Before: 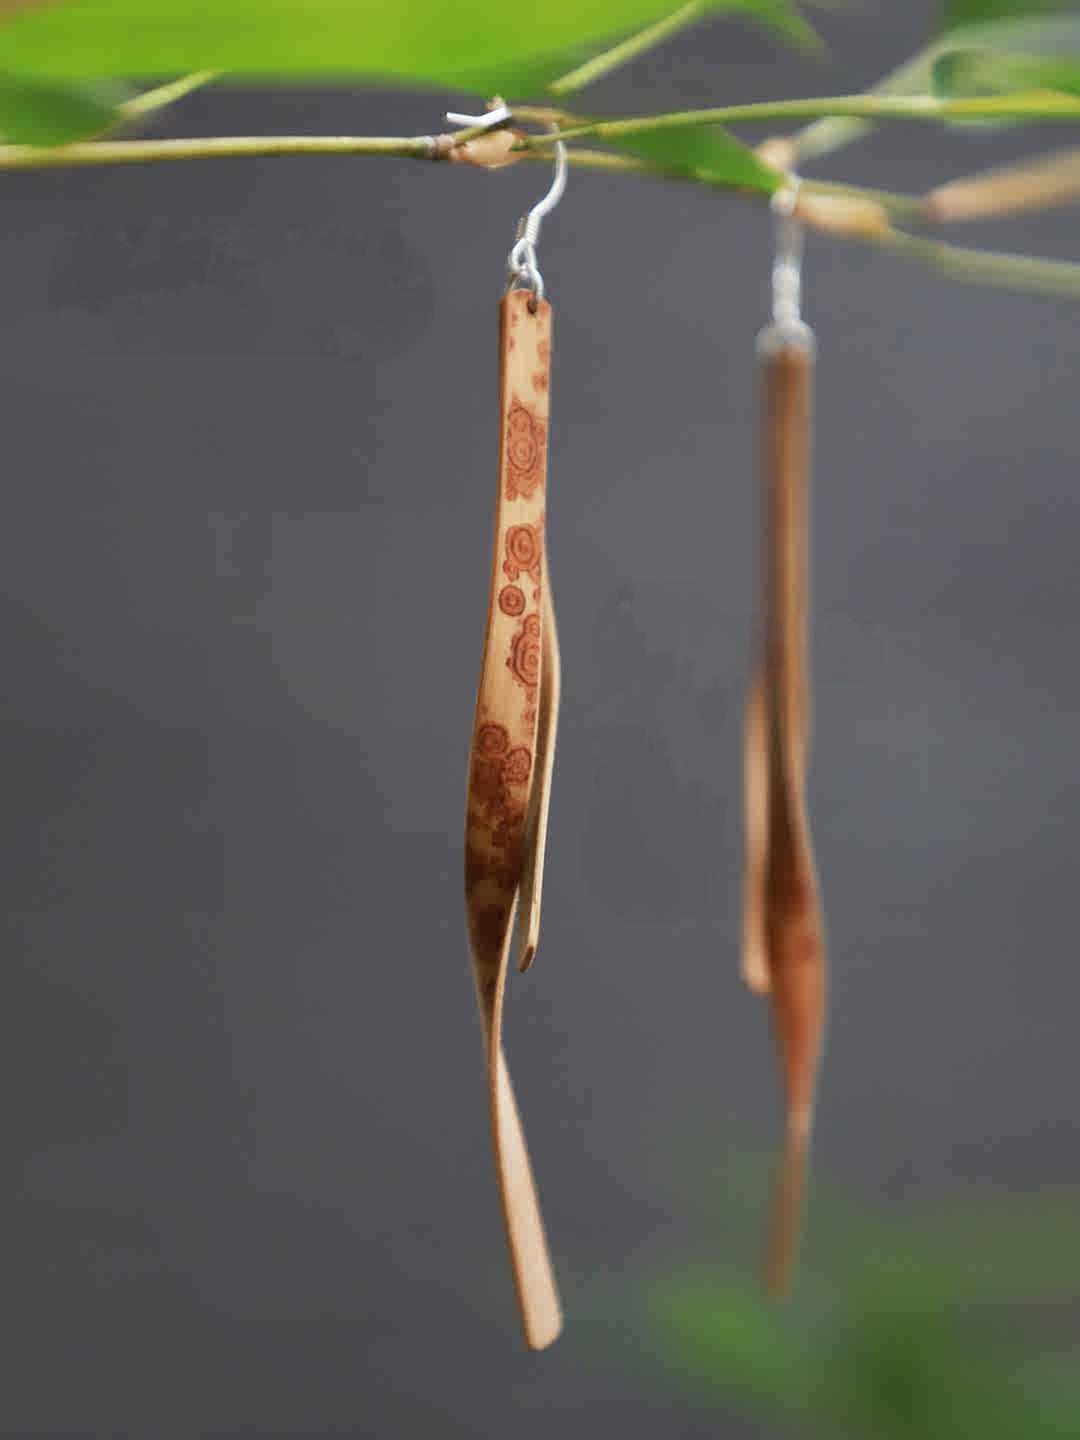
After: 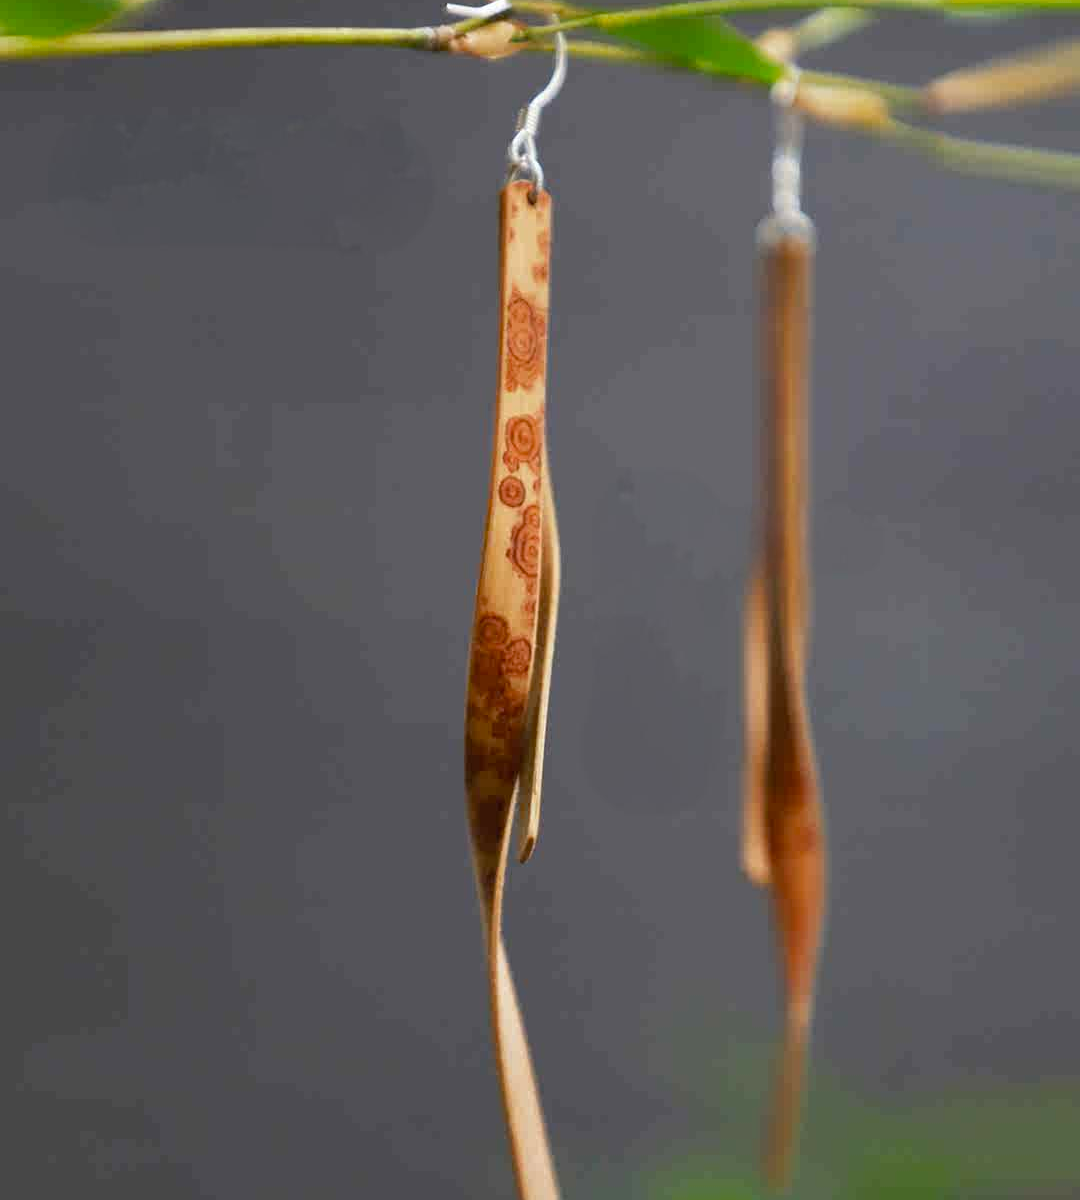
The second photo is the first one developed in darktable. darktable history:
color balance: output saturation 120%
crop: top 7.625%, bottom 8.027%
